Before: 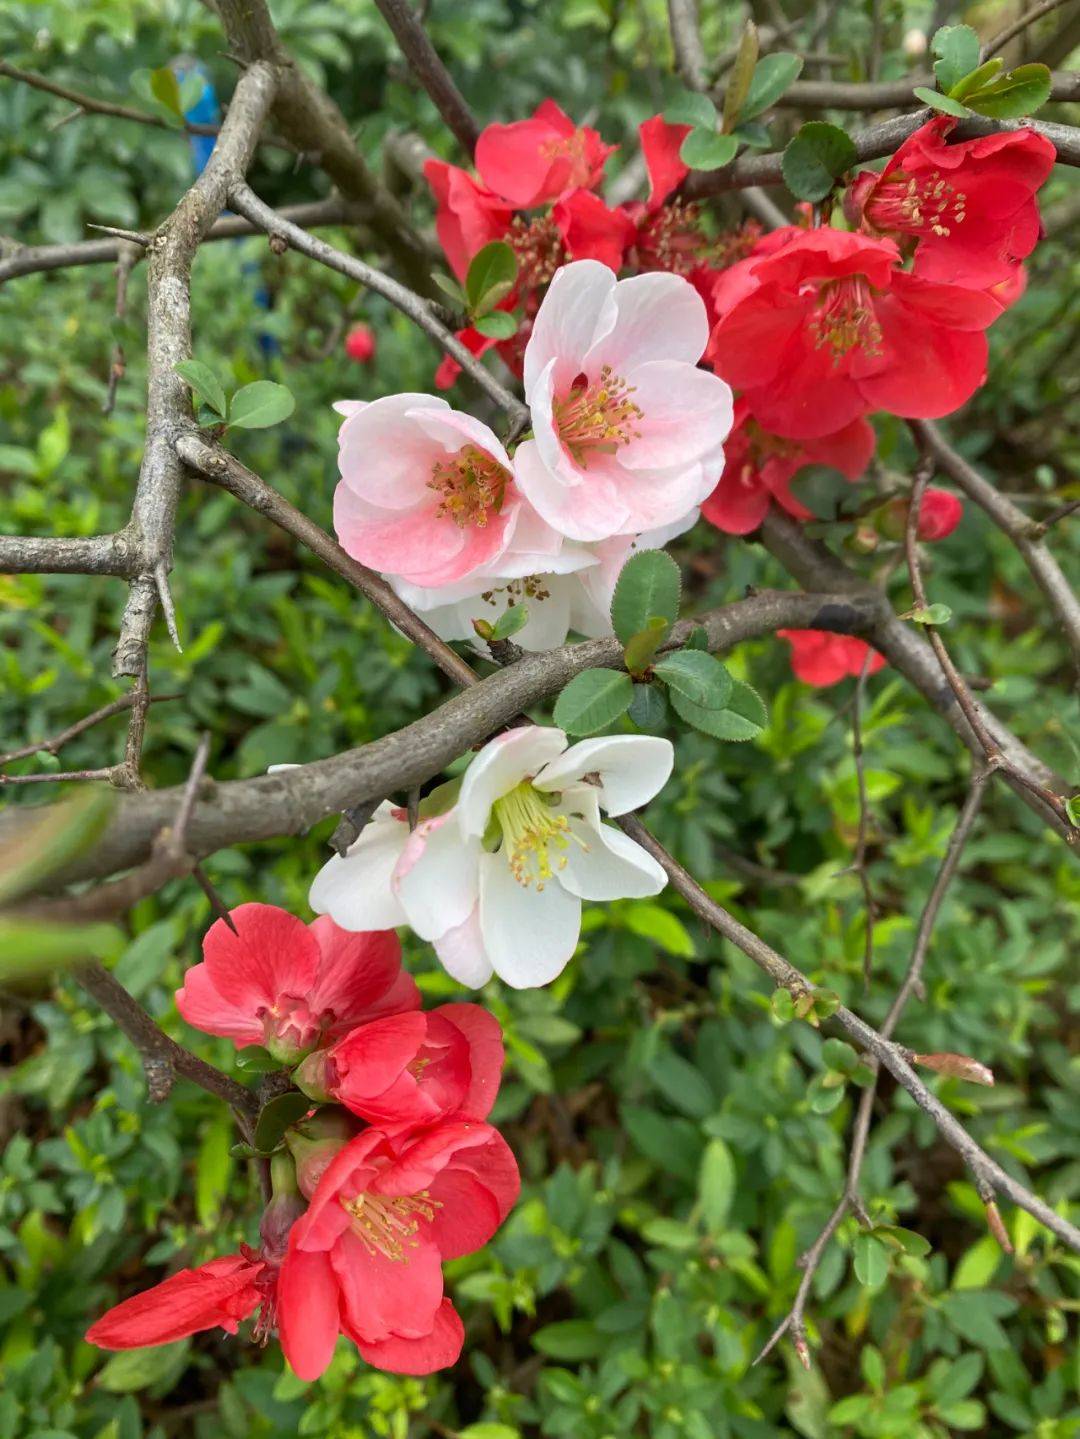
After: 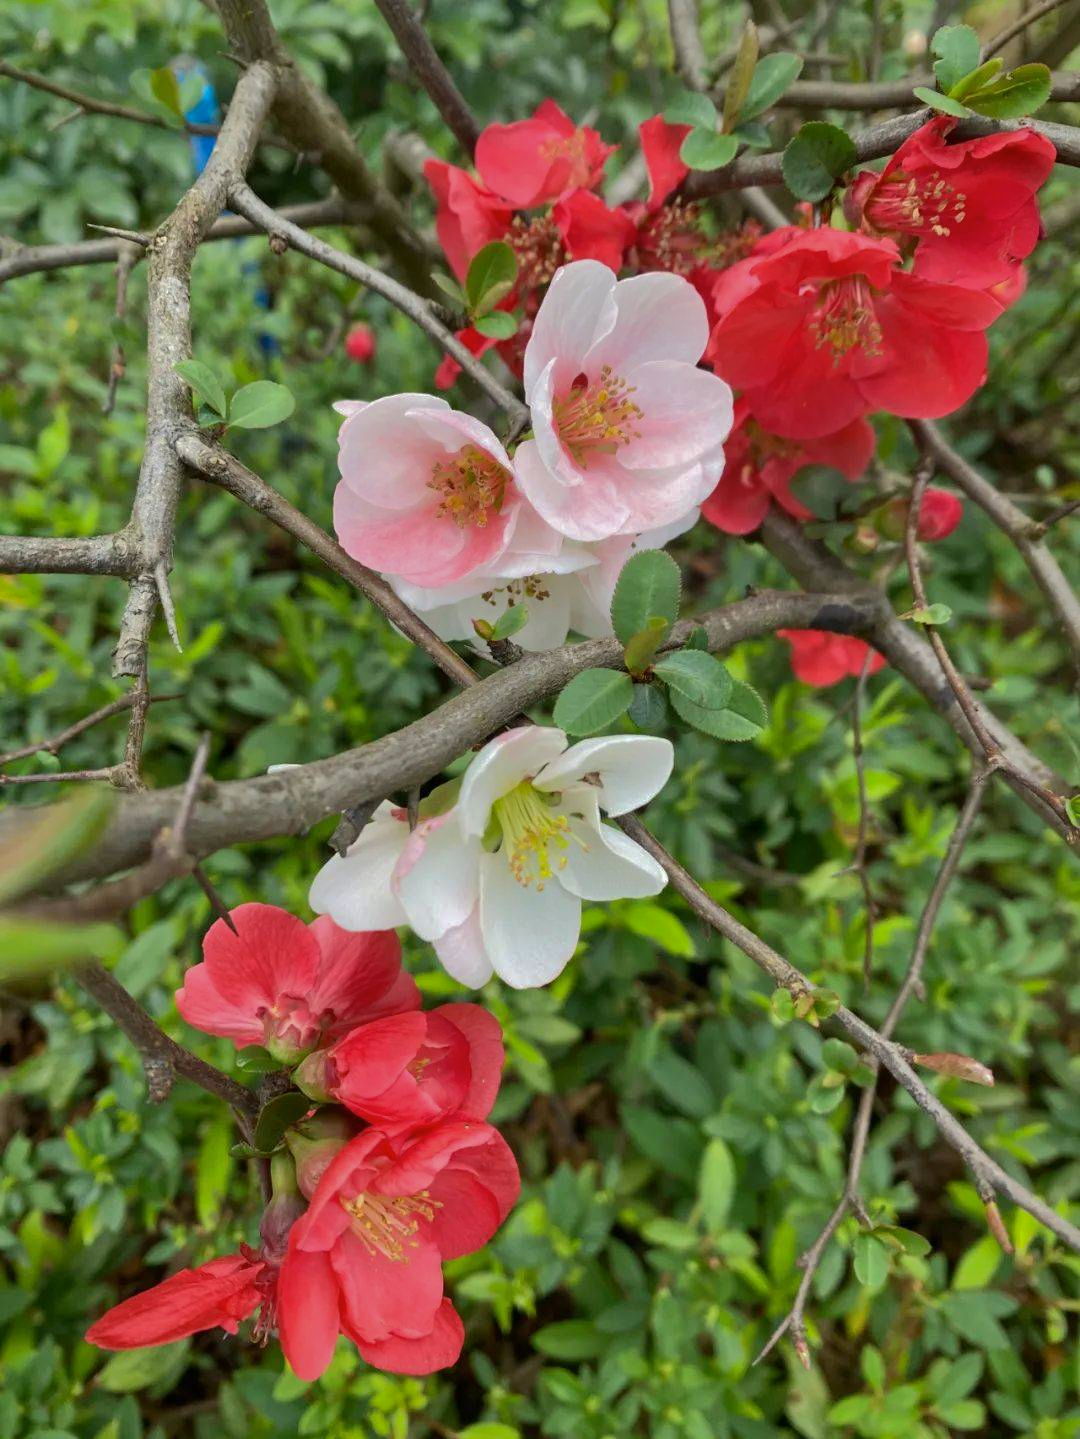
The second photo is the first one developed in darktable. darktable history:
shadows and highlights: shadows -18.51, highlights -73.43
color zones: curves: ch0 [(0.068, 0.464) (0.25, 0.5) (0.48, 0.508) (0.75, 0.536) (0.886, 0.476) (0.967, 0.456)]; ch1 [(0.066, 0.456) (0.25, 0.5) (0.616, 0.508) (0.746, 0.56) (0.934, 0.444)]
